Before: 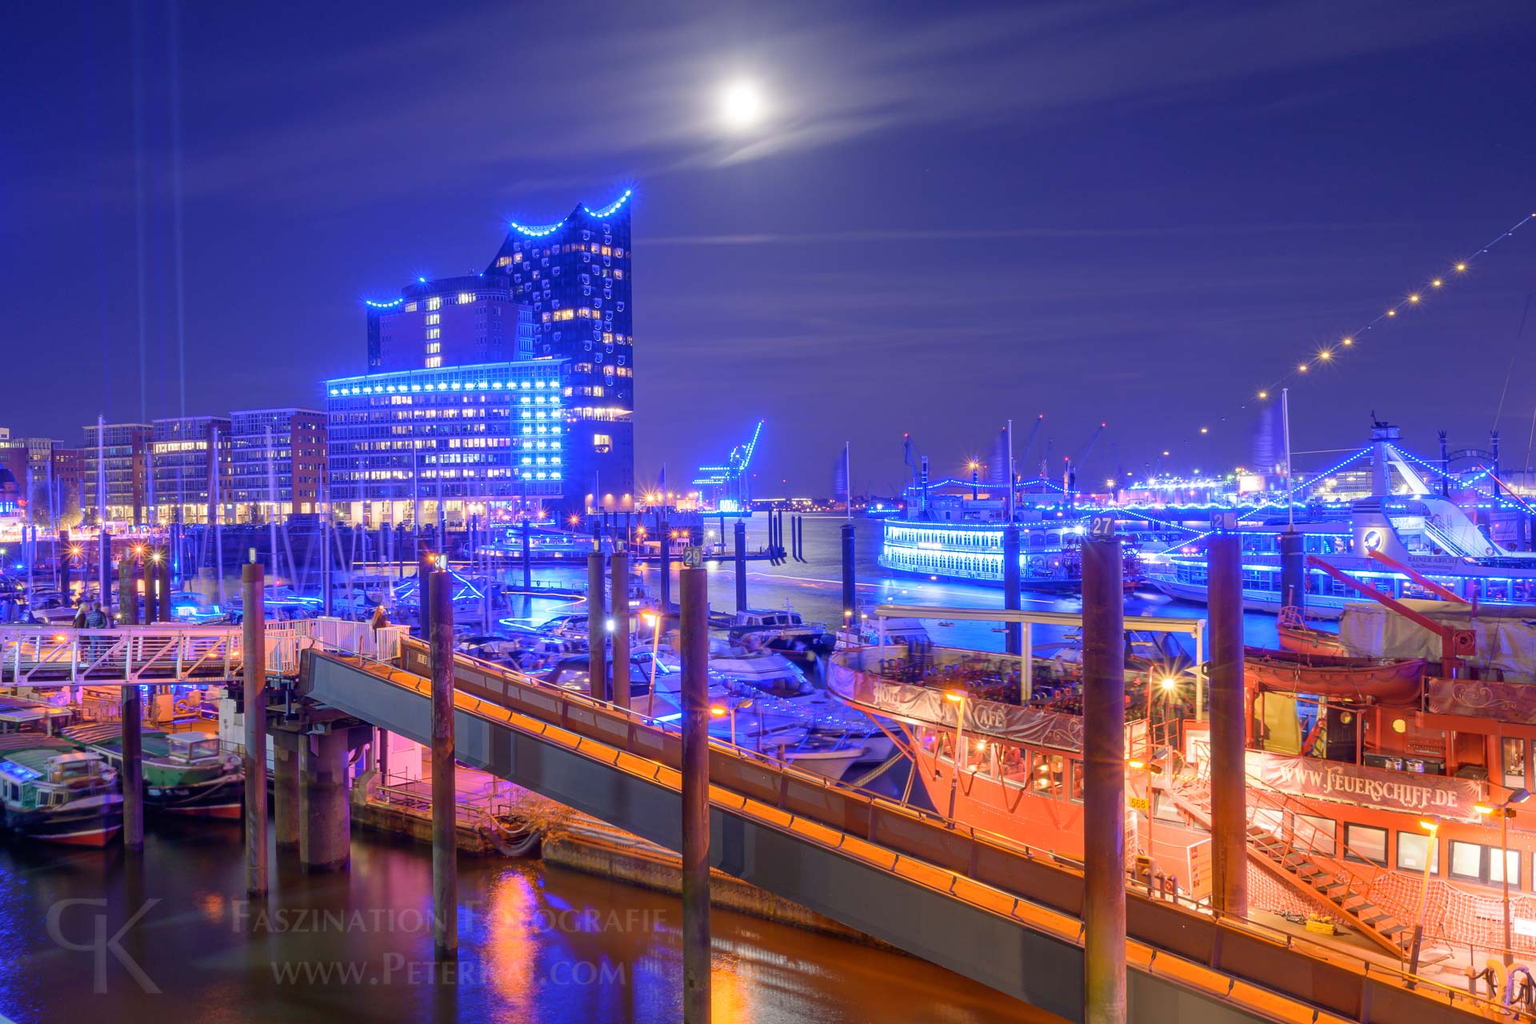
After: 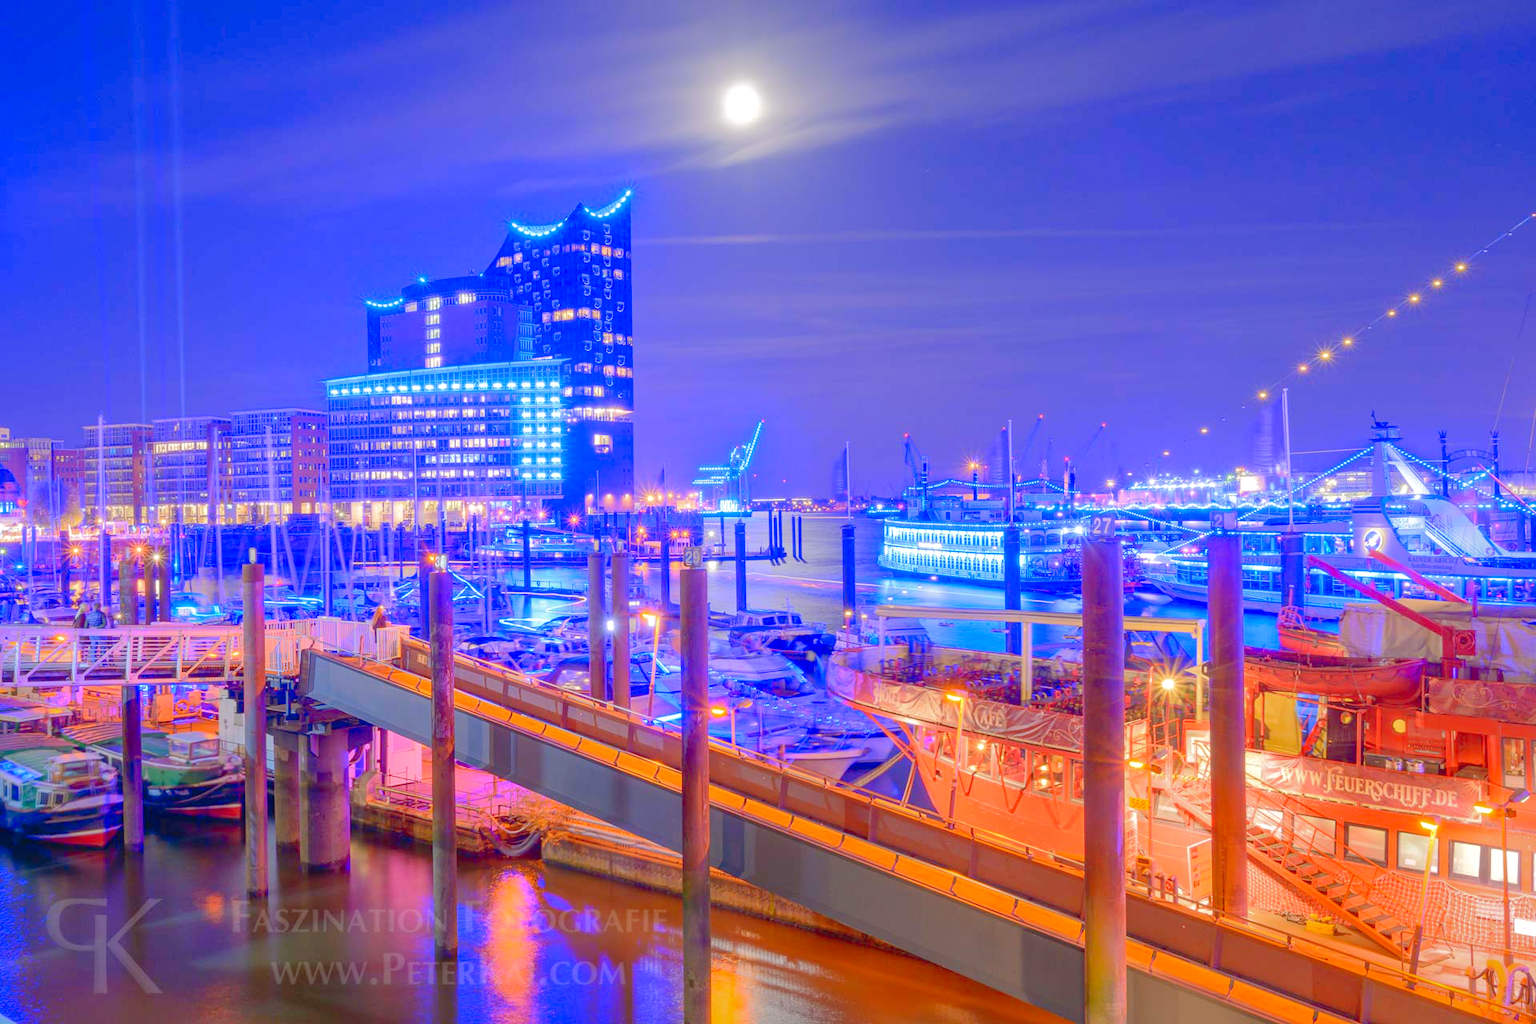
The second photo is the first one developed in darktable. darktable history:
levels: levels [0, 0.397, 0.955]
rgb curve: curves: ch0 [(0, 0) (0.175, 0.154) (0.785, 0.663) (1, 1)]
shadows and highlights: shadows 40, highlights -60
